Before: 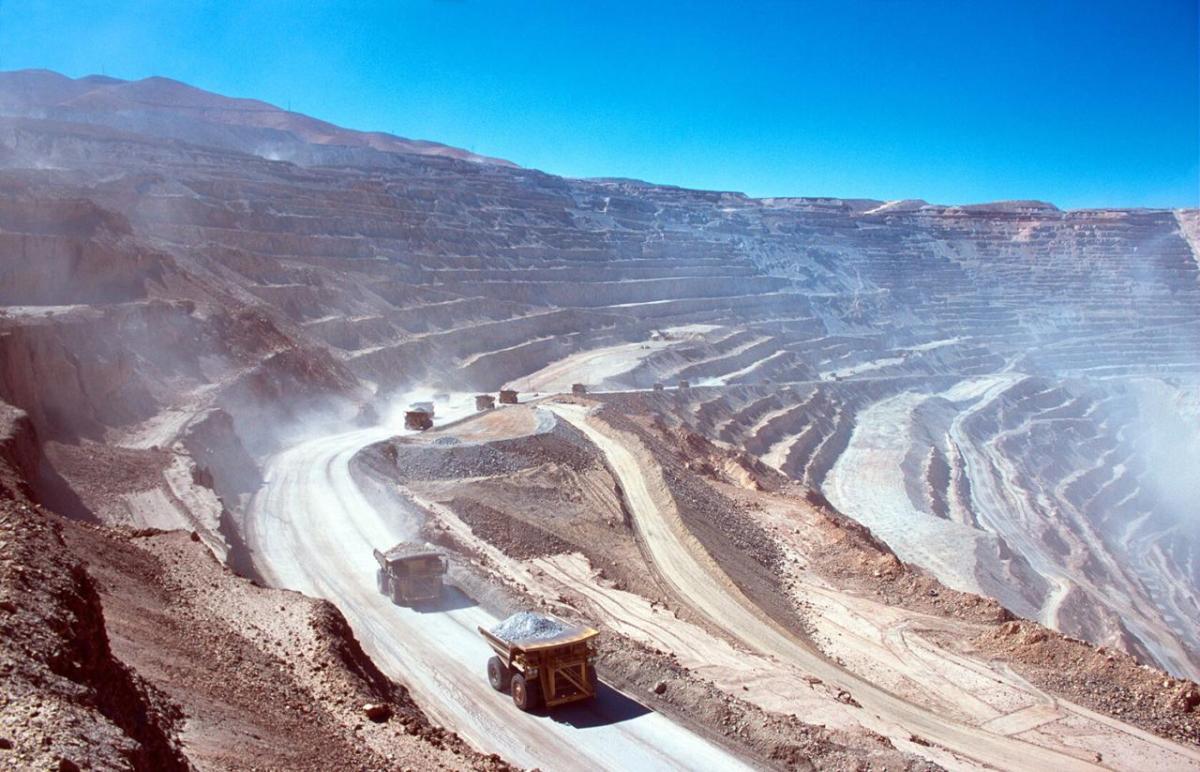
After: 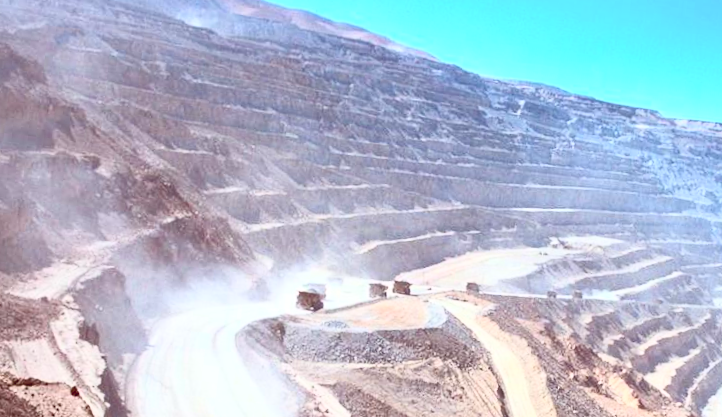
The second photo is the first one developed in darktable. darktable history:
haze removal: compatibility mode true
contrast brightness saturation: contrast 0.387, brightness 0.536
crop and rotate: angle -6.43°, left 2.017%, top 6.656%, right 27.663%, bottom 30.234%
